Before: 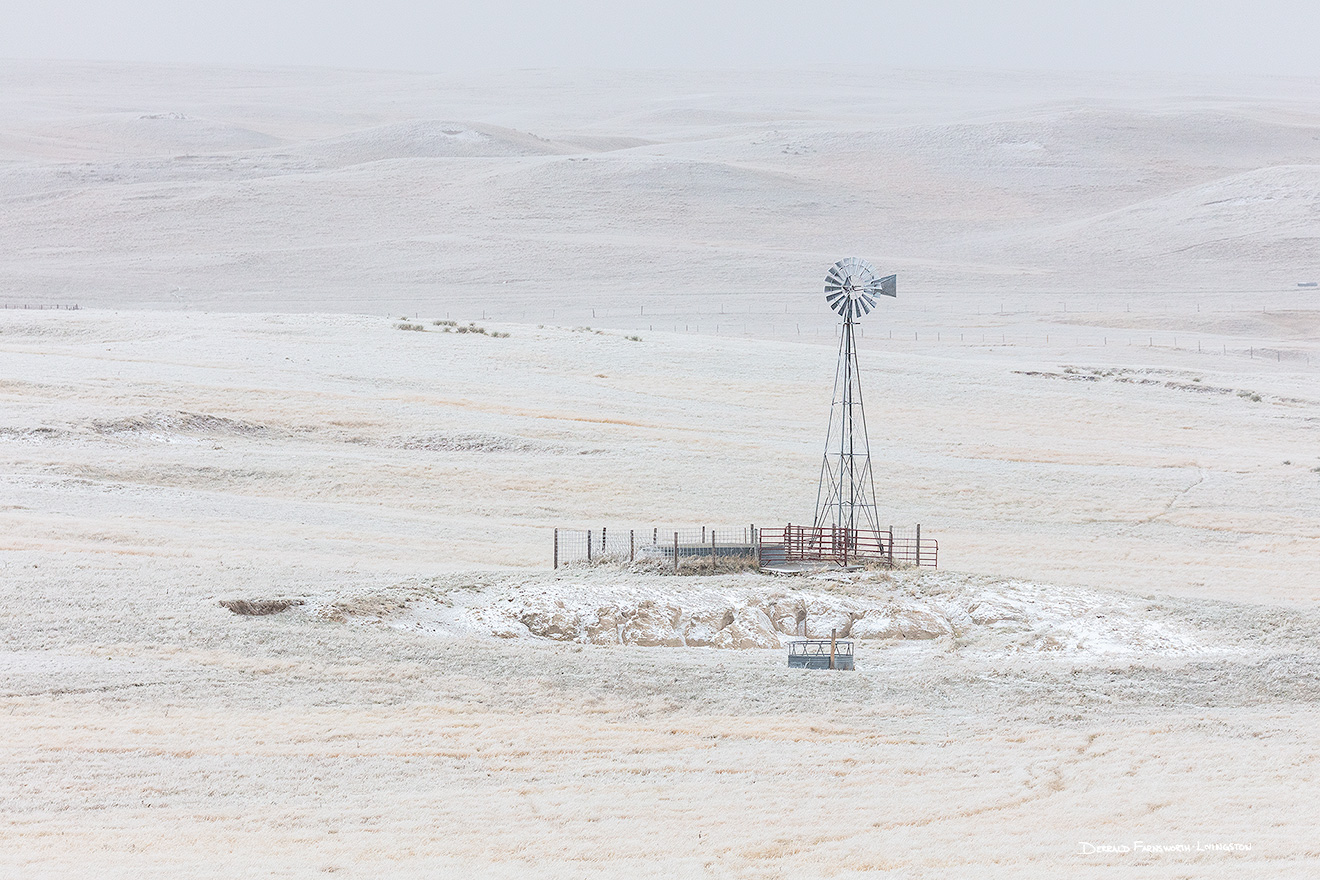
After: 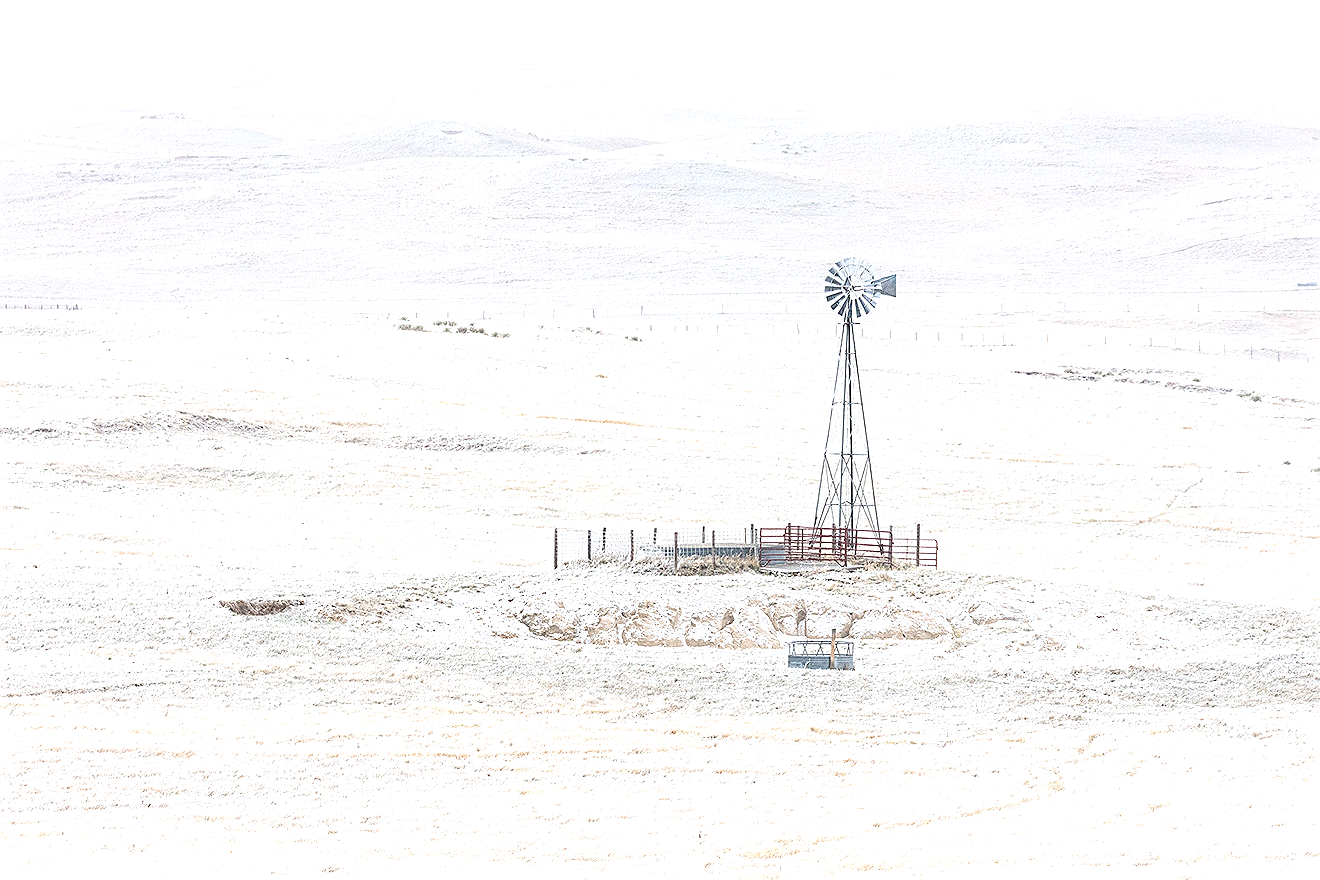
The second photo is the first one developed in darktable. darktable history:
sharpen: on, module defaults
exposure: black level correction 0.012, exposure 0.691 EV, compensate exposure bias true, compensate highlight preservation false
